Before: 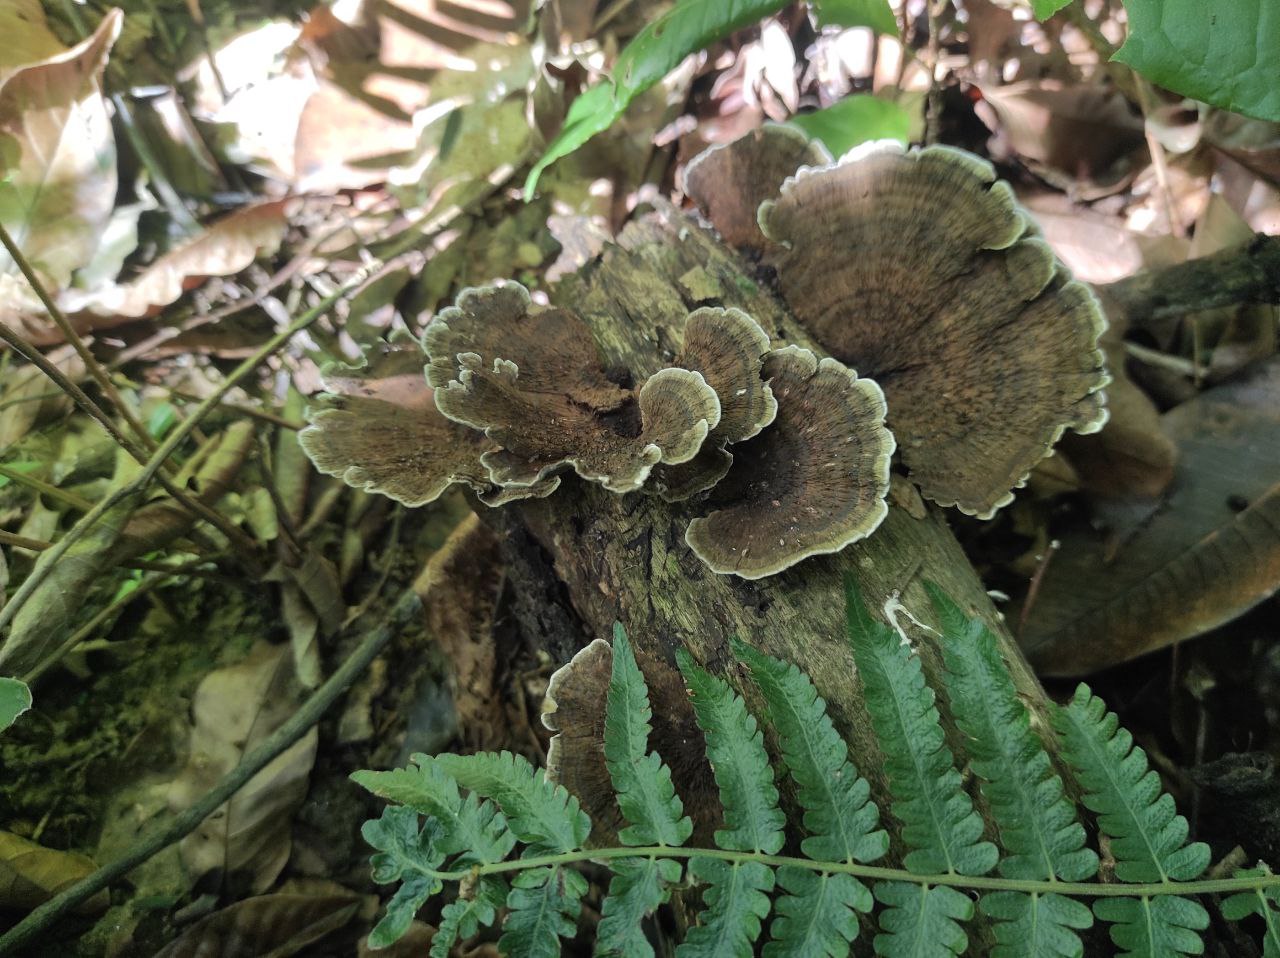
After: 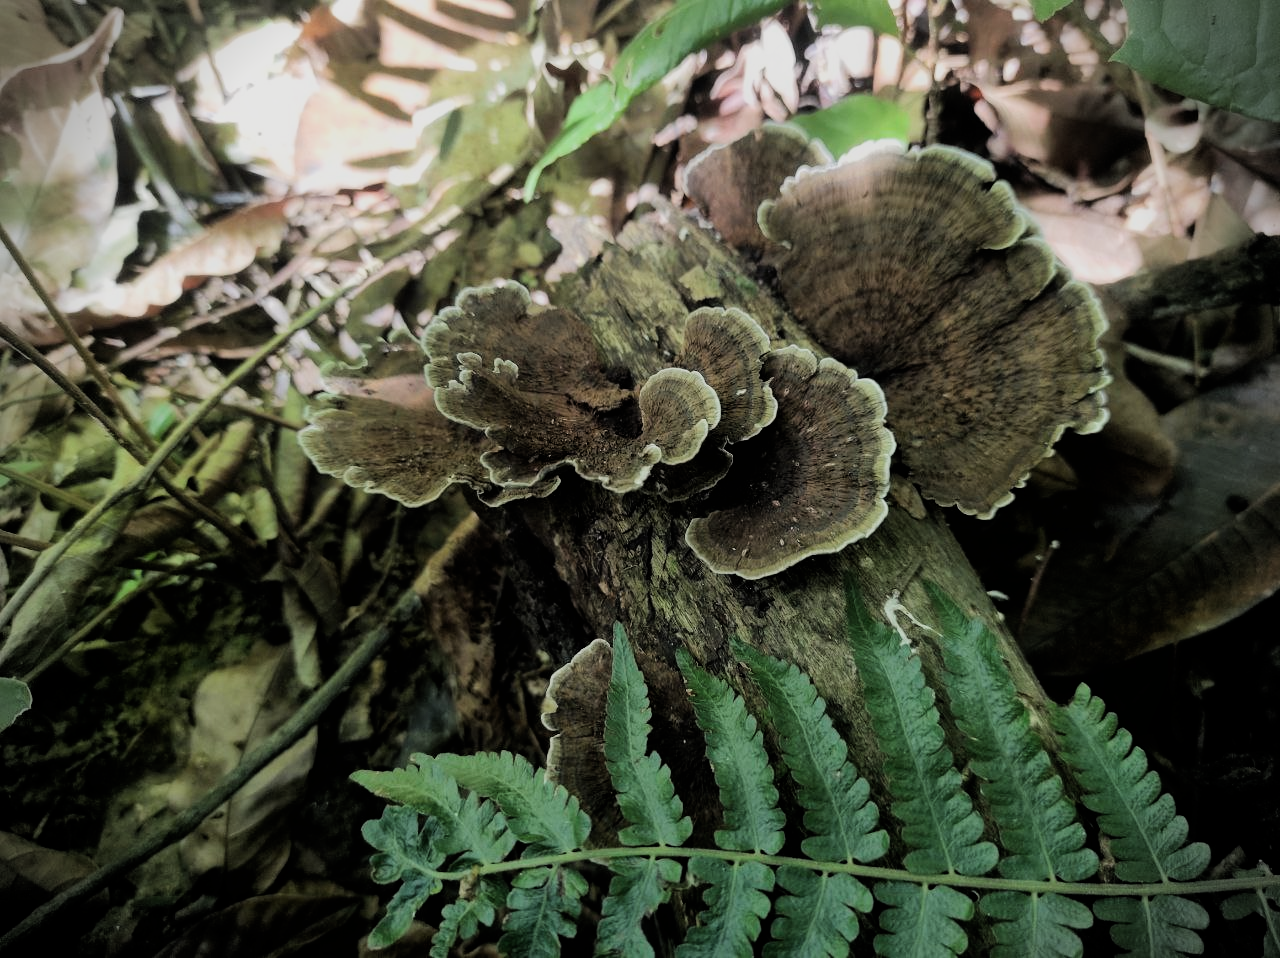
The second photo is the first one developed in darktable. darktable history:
contrast equalizer: octaves 7, y [[0.6 ×6], [0.55 ×6], [0 ×6], [0 ×6], [0 ×6]], mix -0.36
filmic rgb: black relative exposure -5 EV, hardness 2.88, contrast 1.4, highlights saturation mix -30%
vignetting: fall-off start 88.03%, fall-off radius 24.9%
